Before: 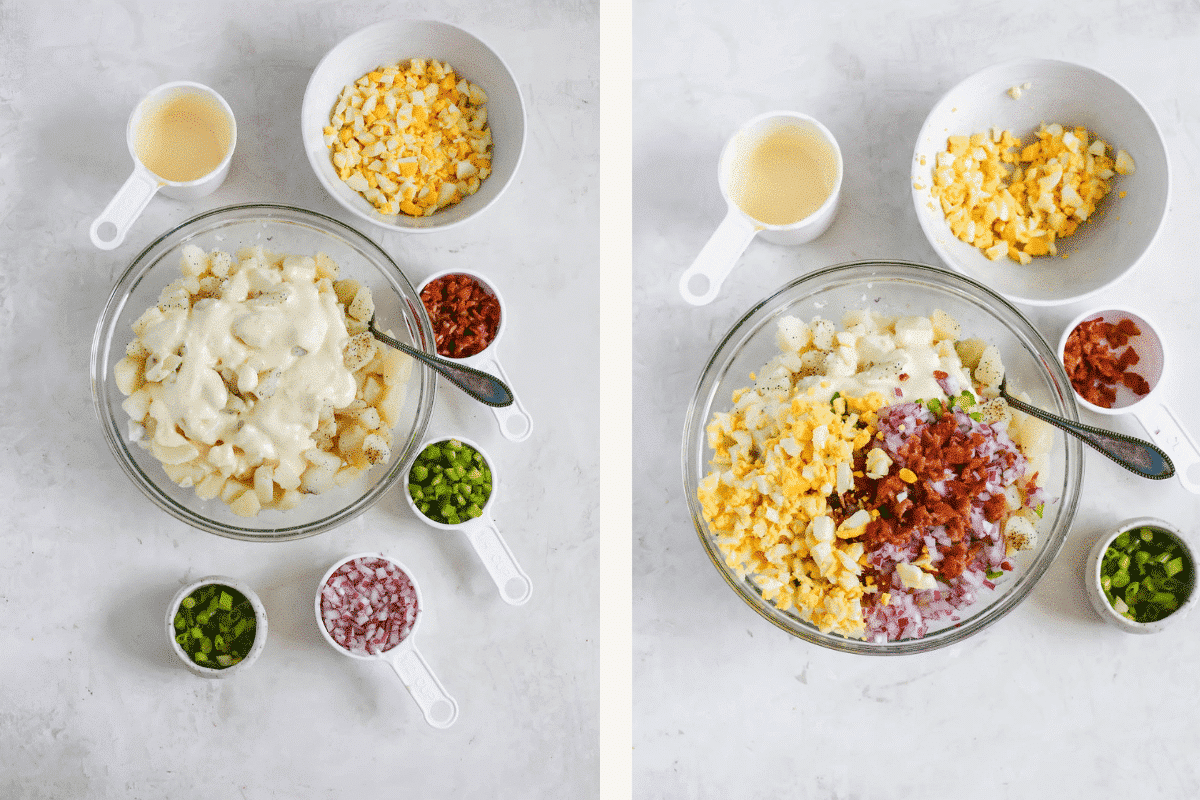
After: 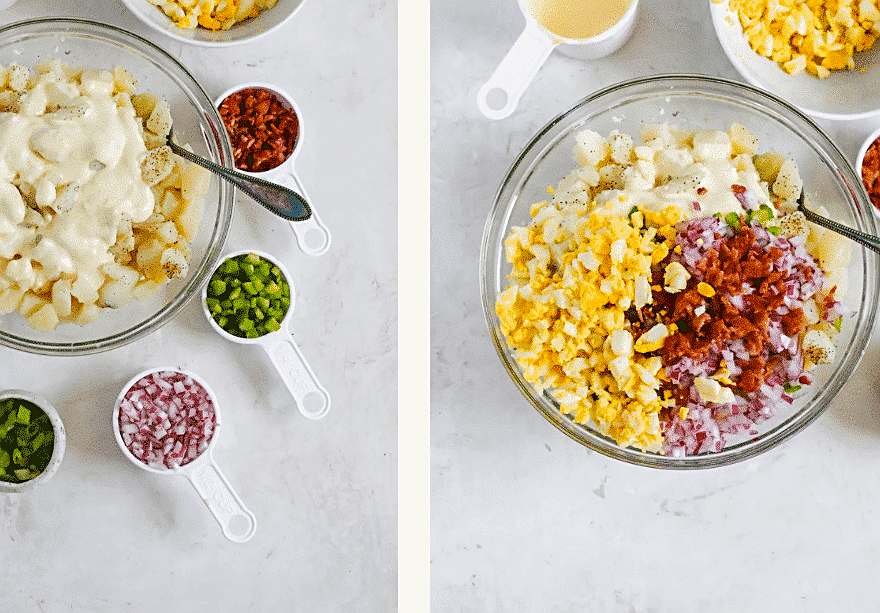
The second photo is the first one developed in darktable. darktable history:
crop: left 16.857%, top 23.252%, right 9.035%
color balance rgb: perceptual saturation grading › global saturation 25.114%
sharpen: on, module defaults
